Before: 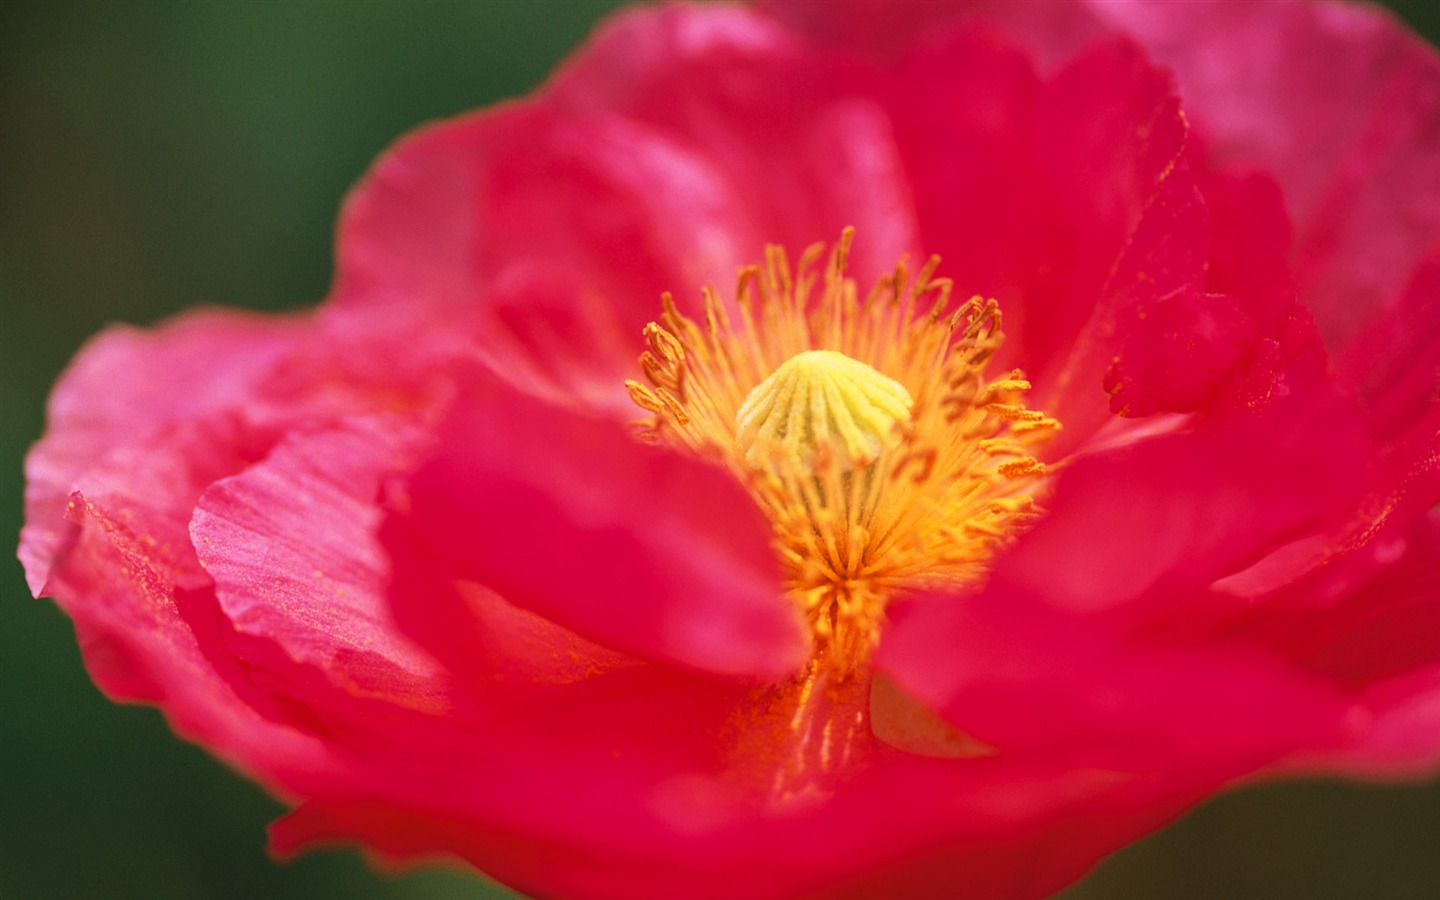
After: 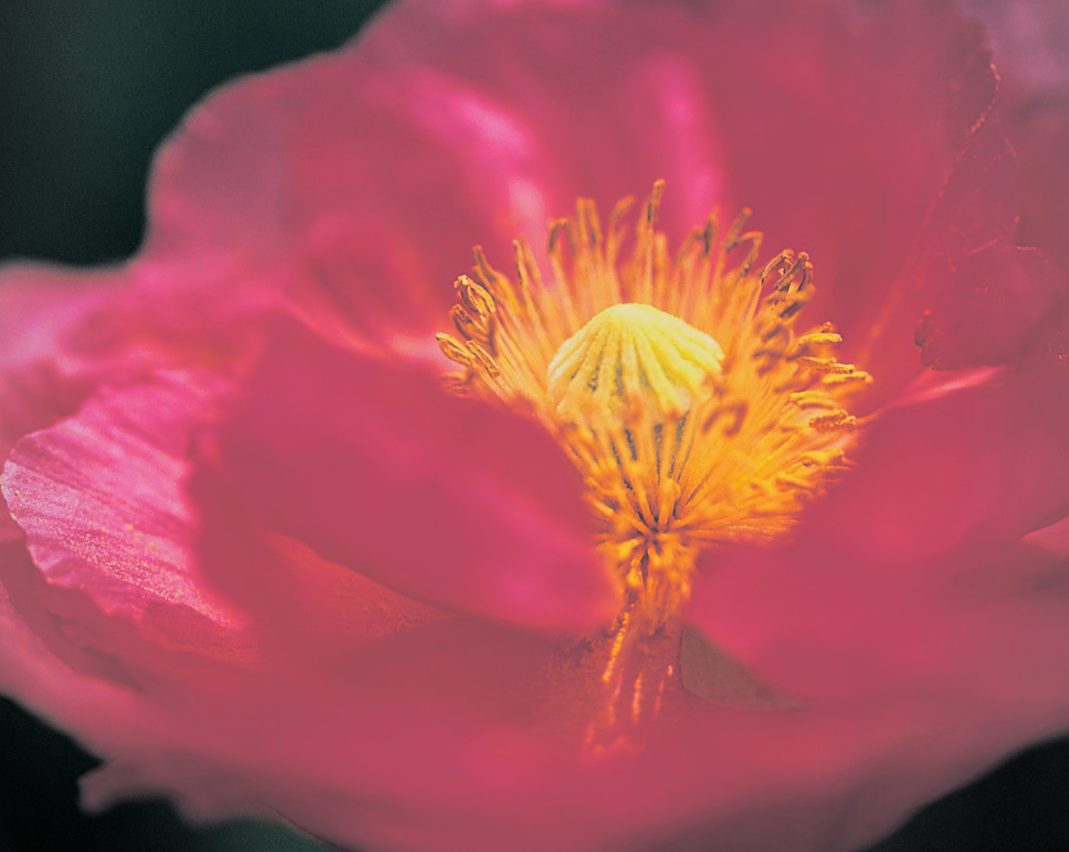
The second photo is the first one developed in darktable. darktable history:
vignetting: brightness -0.167
filmic rgb: black relative exposure -5 EV, hardness 2.88, contrast 1.3, highlights saturation mix -30%
crop and rotate: left 13.15%, top 5.251%, right 12.609%
sharpen: on, module defaults
split-toning: shadows › hue 205.2°, shadows › saturation 0.43, highlights › hue 54°, highlights › saturation 0.54
